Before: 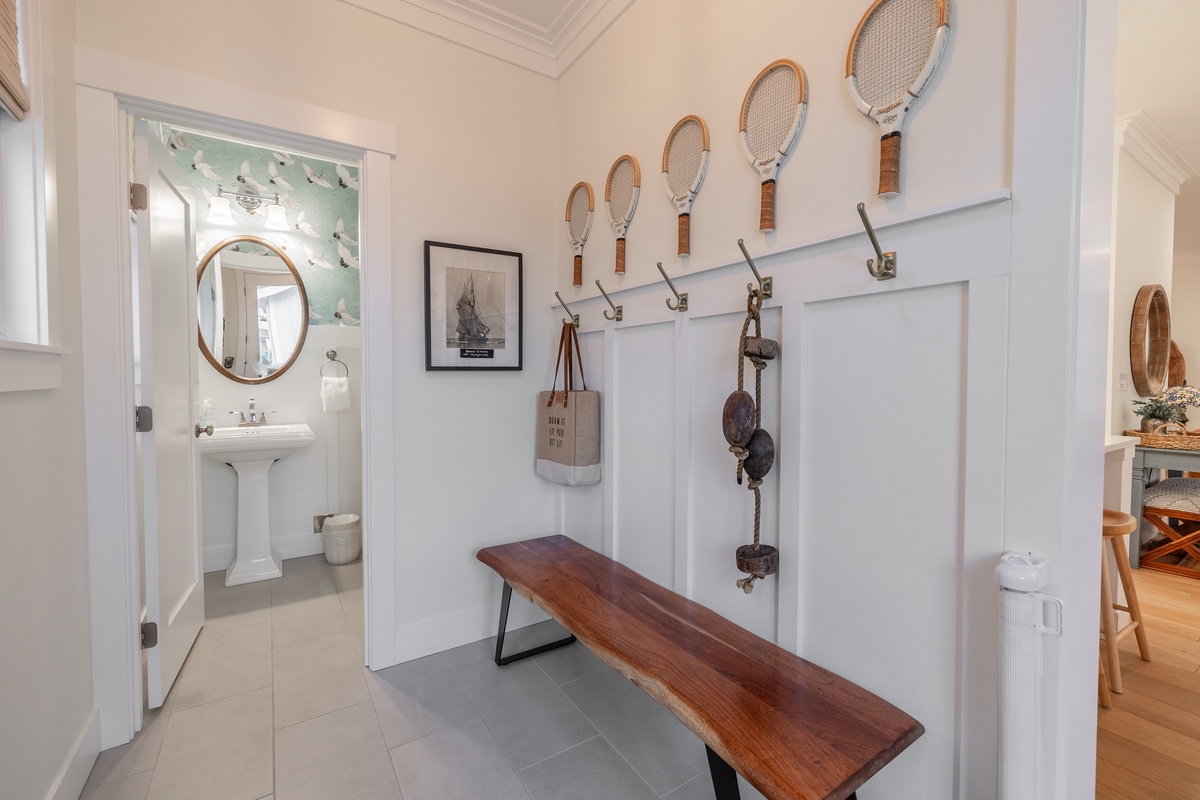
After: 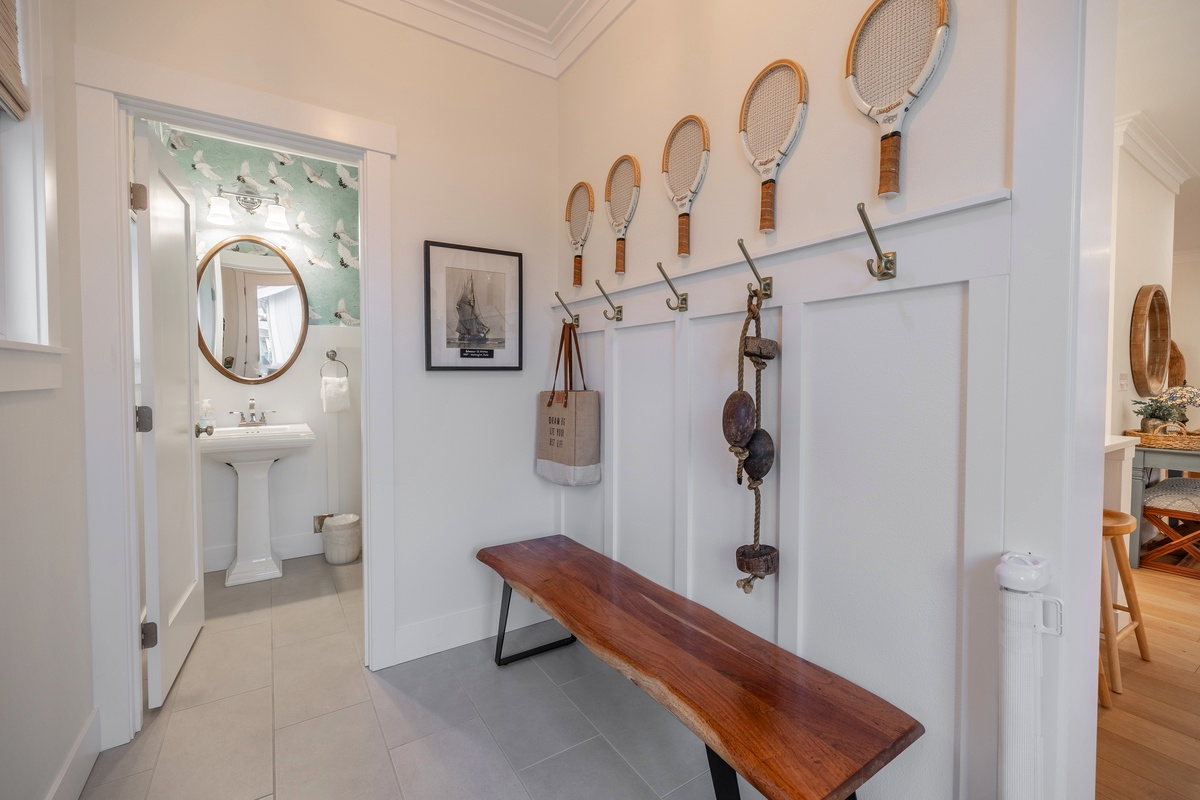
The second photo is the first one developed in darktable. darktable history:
shadows and highlights: shadows 19.93, highlights -20.14, soften with gaussian
vignetting: fall-off start 91.35%
color balance rgb: linear chroma grading › global chroma 15.324%, perceptual saturation grading › global saturation 0.742%
